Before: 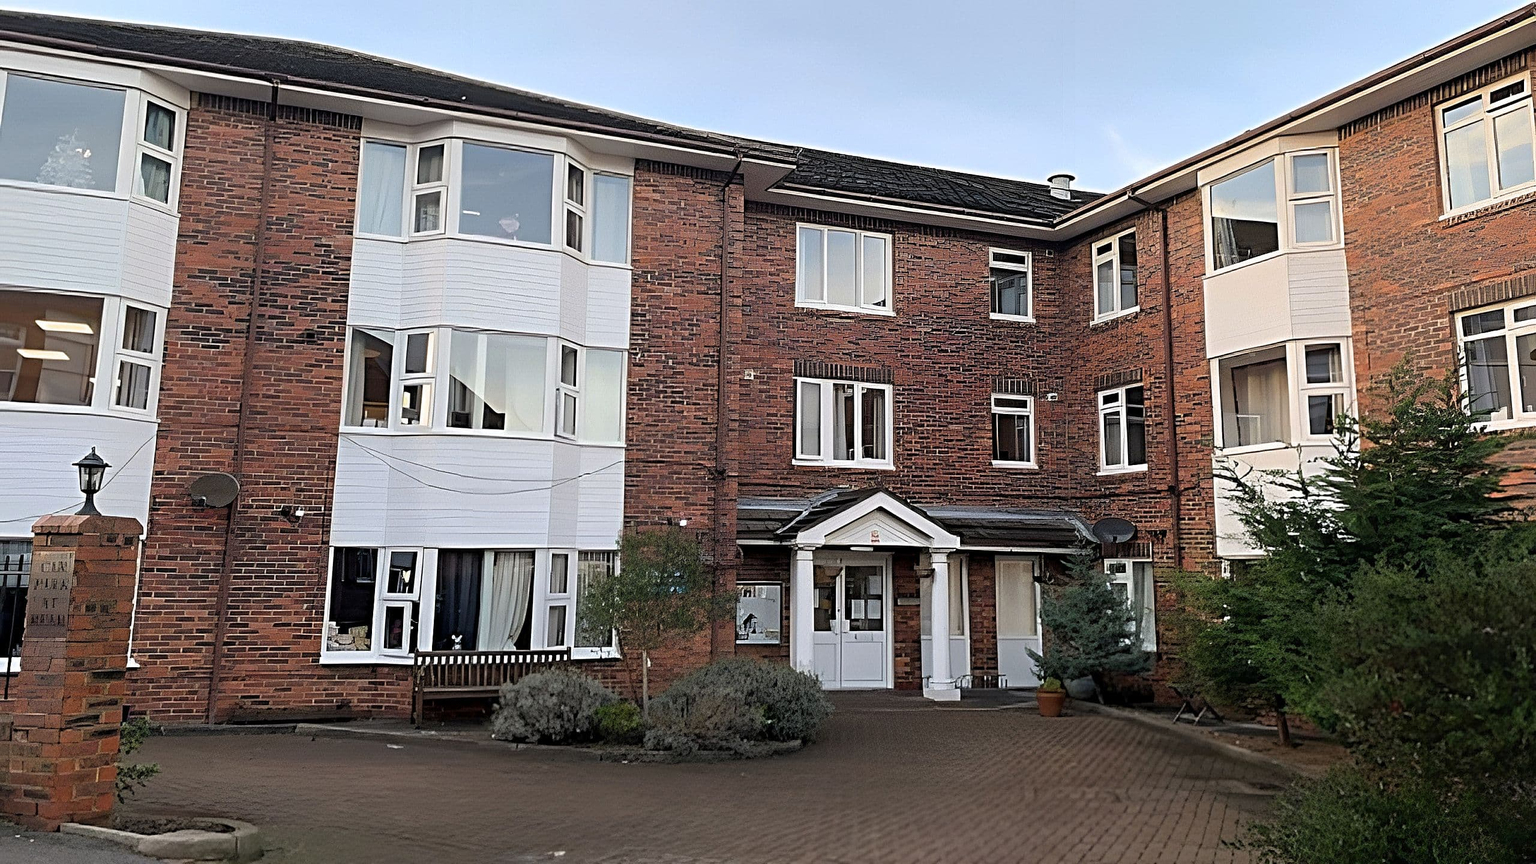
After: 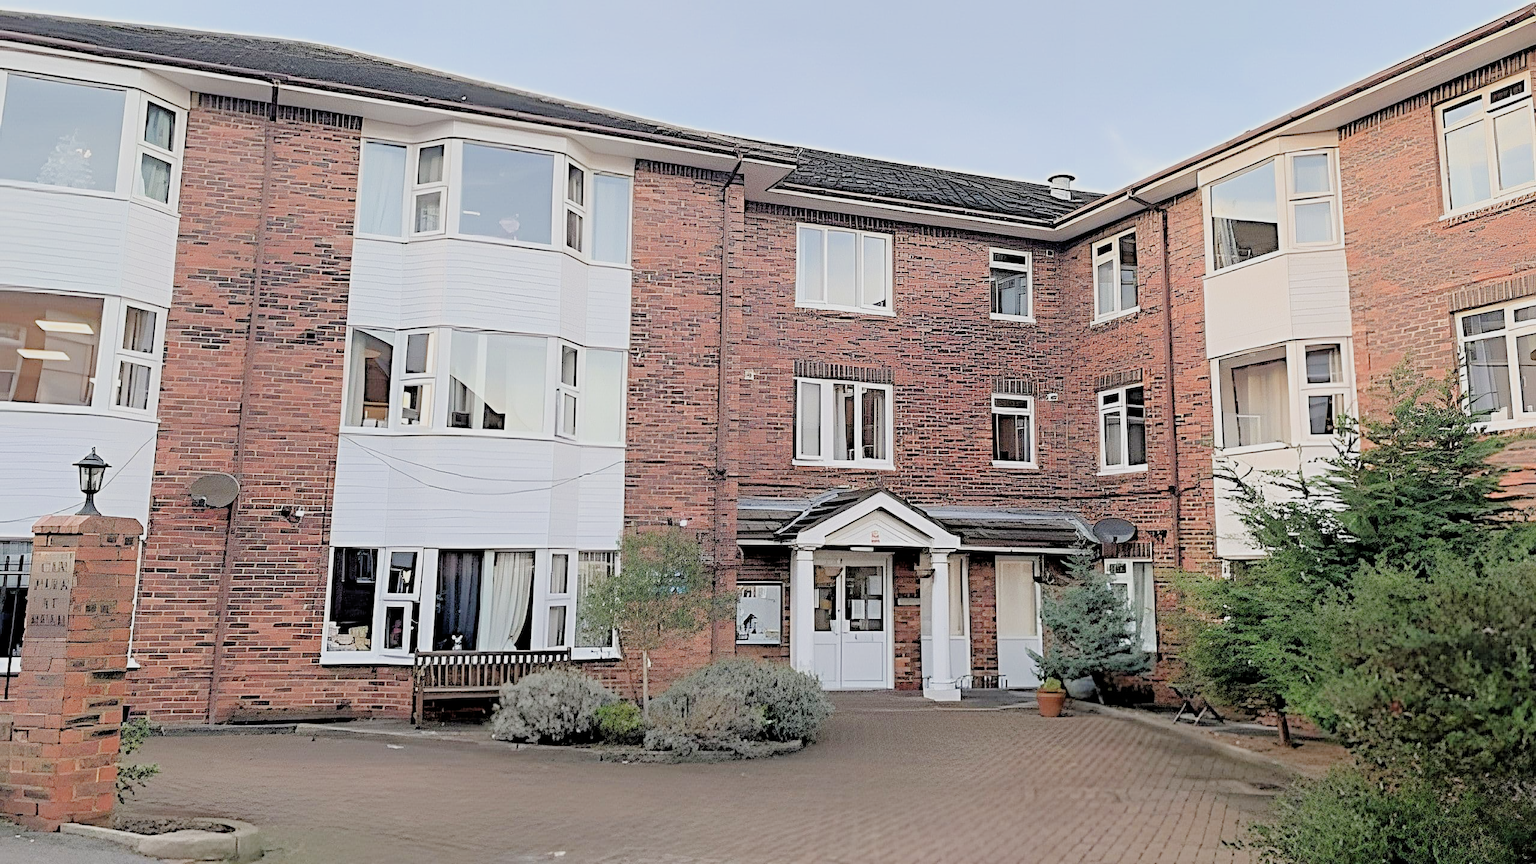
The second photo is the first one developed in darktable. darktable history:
tone equalizer: on, module defaults
exposure: black level correction 0, exposure 1.993 EV, compensate highlight preservation false
filmic rgb: black relative exposure -4.45 EV, white relative exposure 6.58 EV, hardness 1.89, contrast 0.513
